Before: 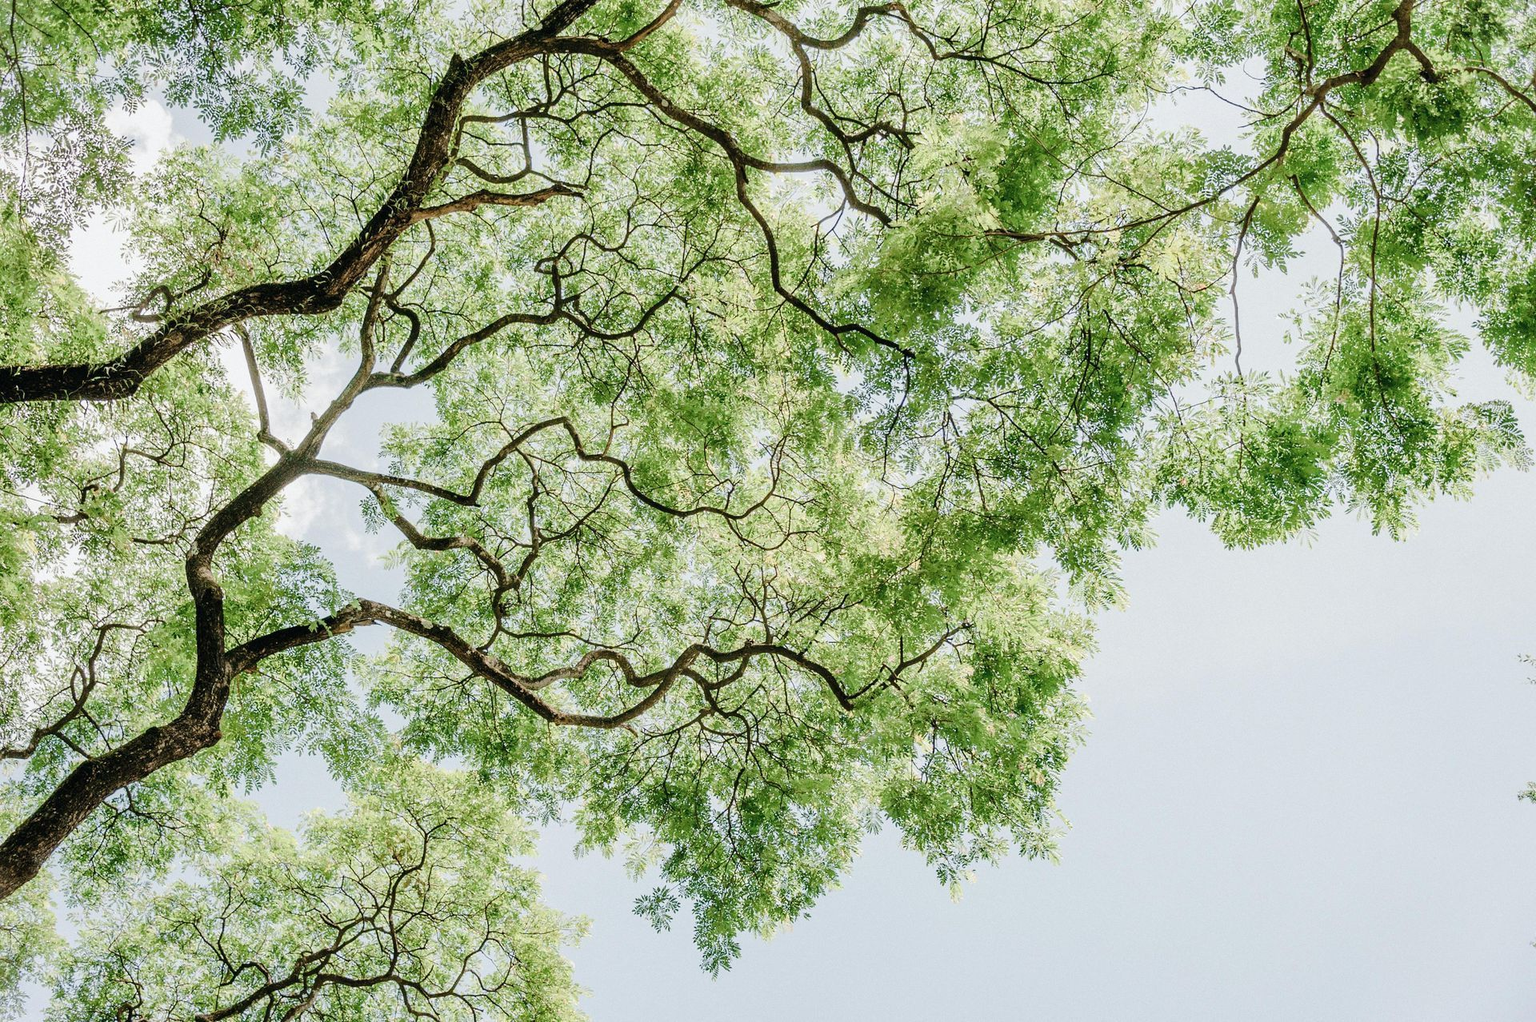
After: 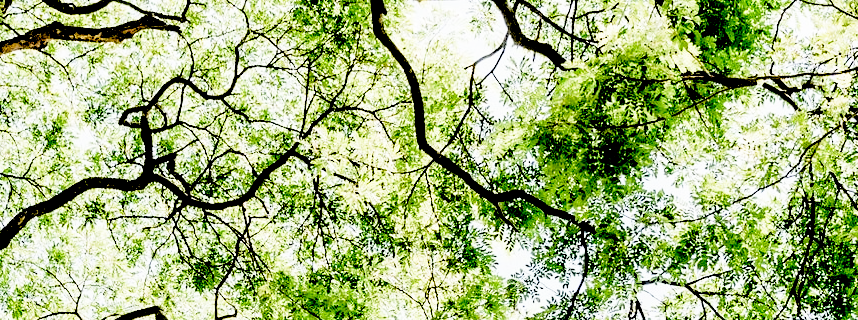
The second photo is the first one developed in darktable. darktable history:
base curve: curves: ch0 [(0, 0) (0.012, 0.01) (0.073, 0.168) (0.31, 0.711) (0.645, 0.957) (1, 1)], preserve colors none
crop: left 28.64%, top 16.832%, right 26.637%, bottom 58.055%
exposure: black level correction 0.046, exposure -0.228 EV, compensate highlight preservation false
rgb levels: levels [[0.034, 0.472, 0.904], [0, 0.5, 1], [0, 0.5, 1]]
